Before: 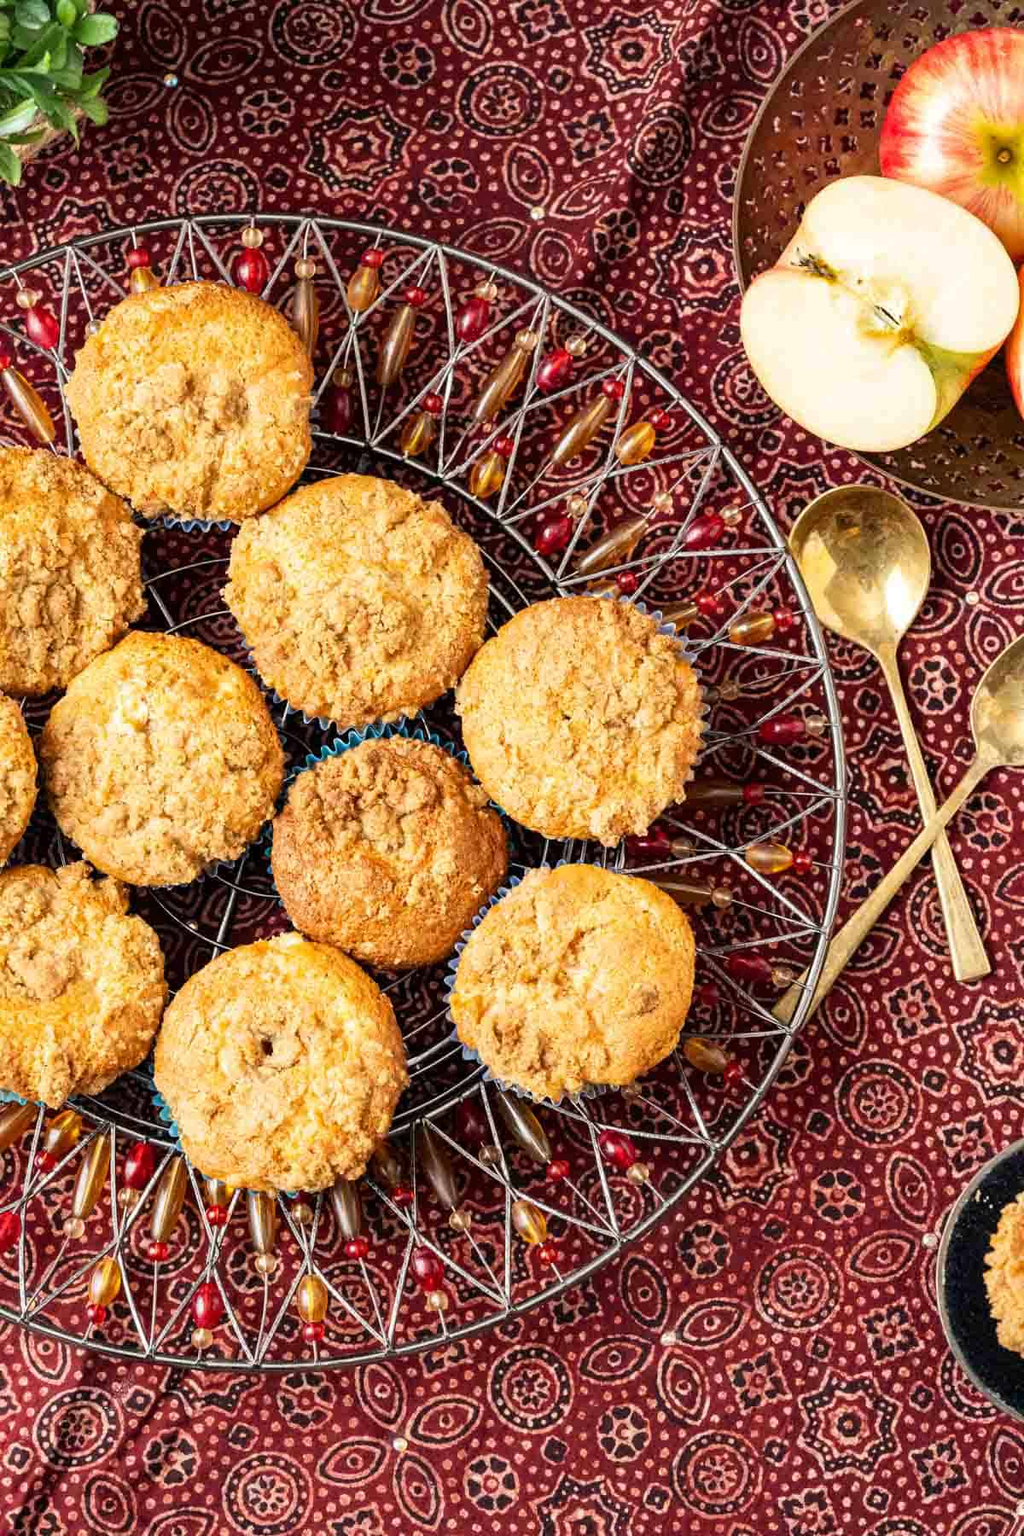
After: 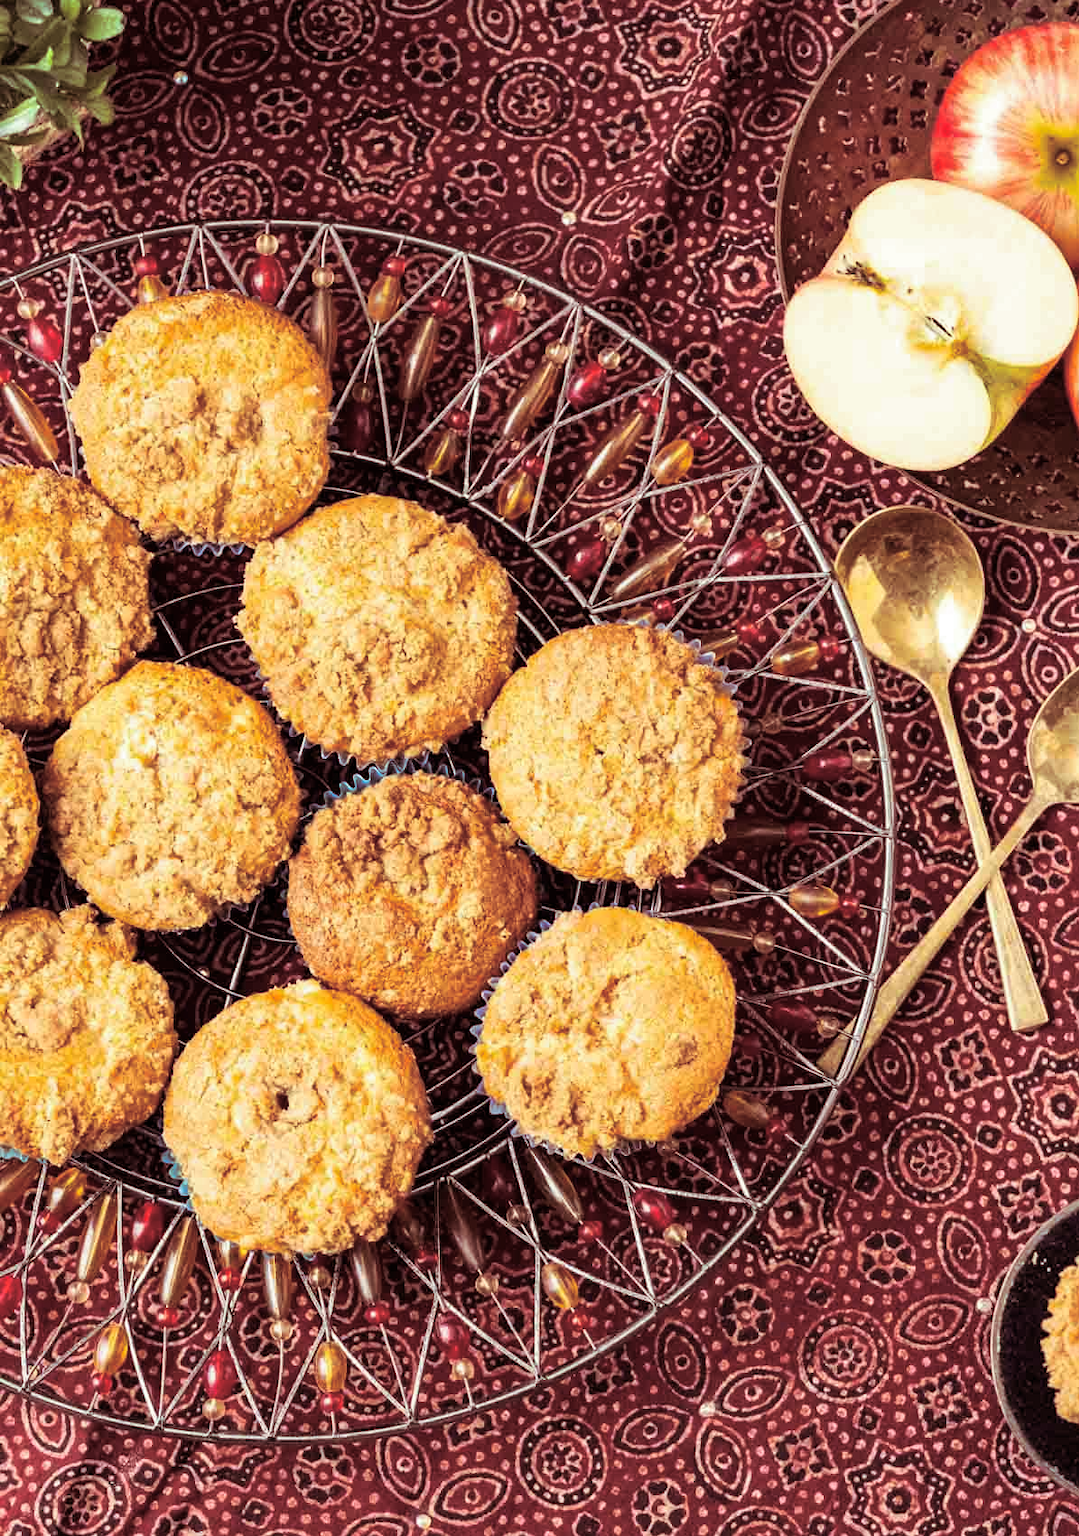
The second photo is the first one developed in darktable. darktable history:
split-toning: on, module defaults
crop: top 0.448%, right 0.264%, bottom 5.045%
